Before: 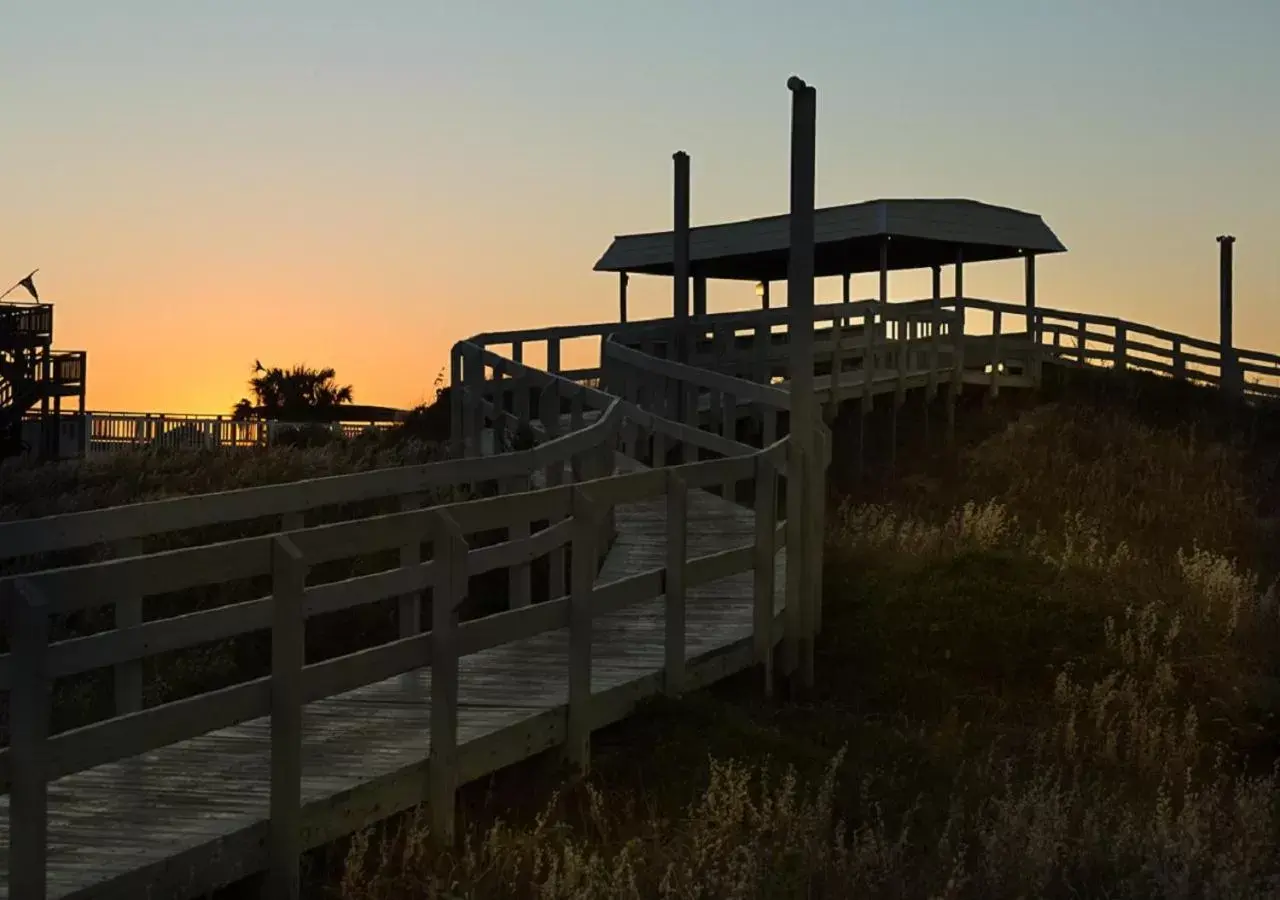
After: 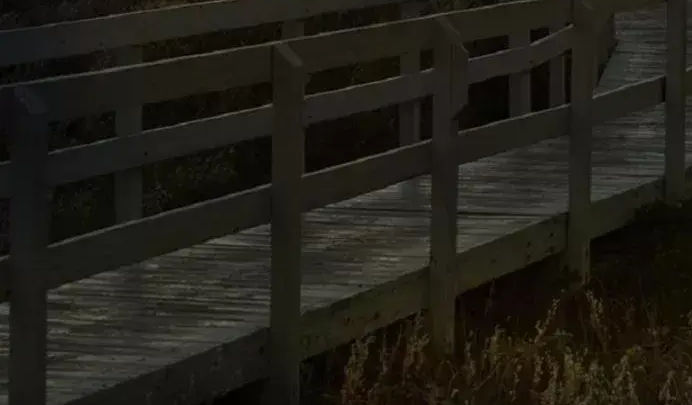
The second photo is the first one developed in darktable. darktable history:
crop and rotate: top 54.769%, right 45.921%, bottom 0.157%
